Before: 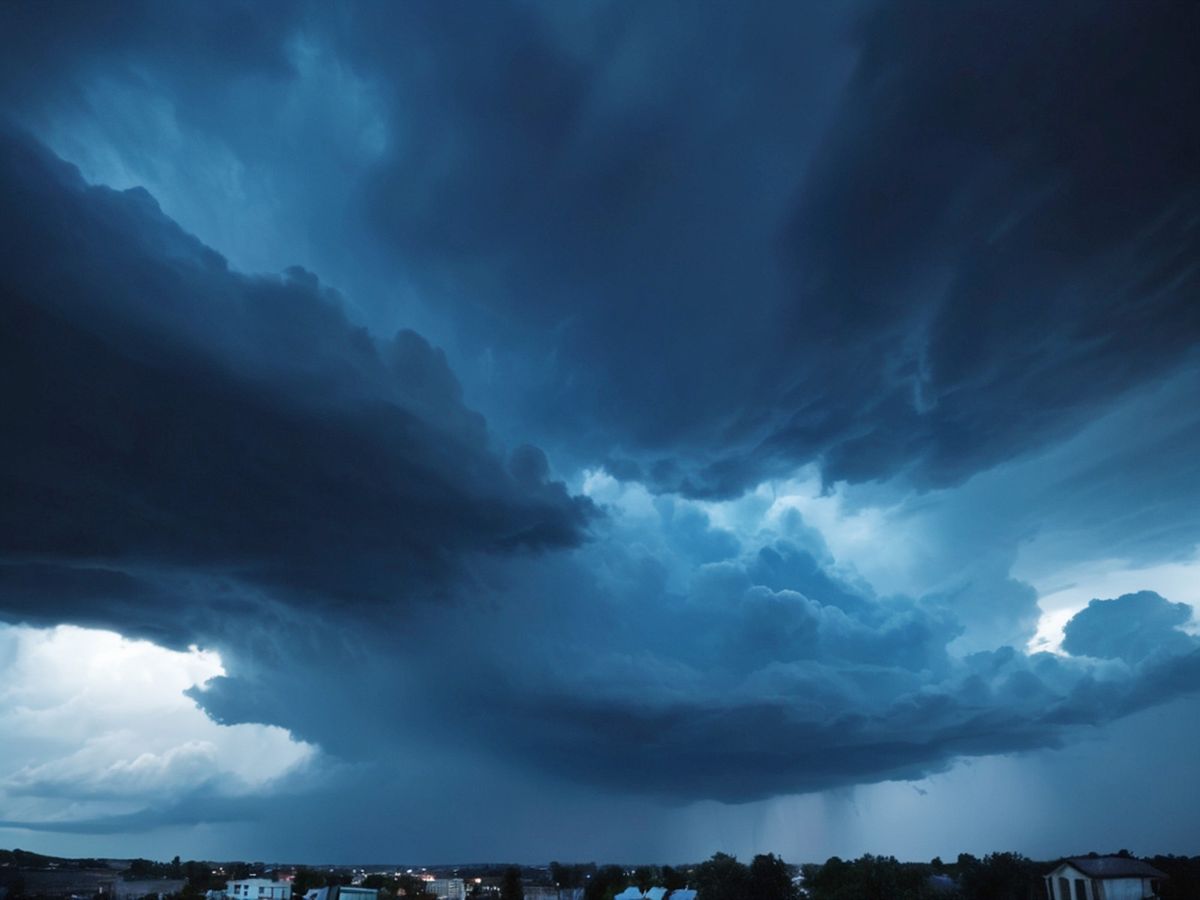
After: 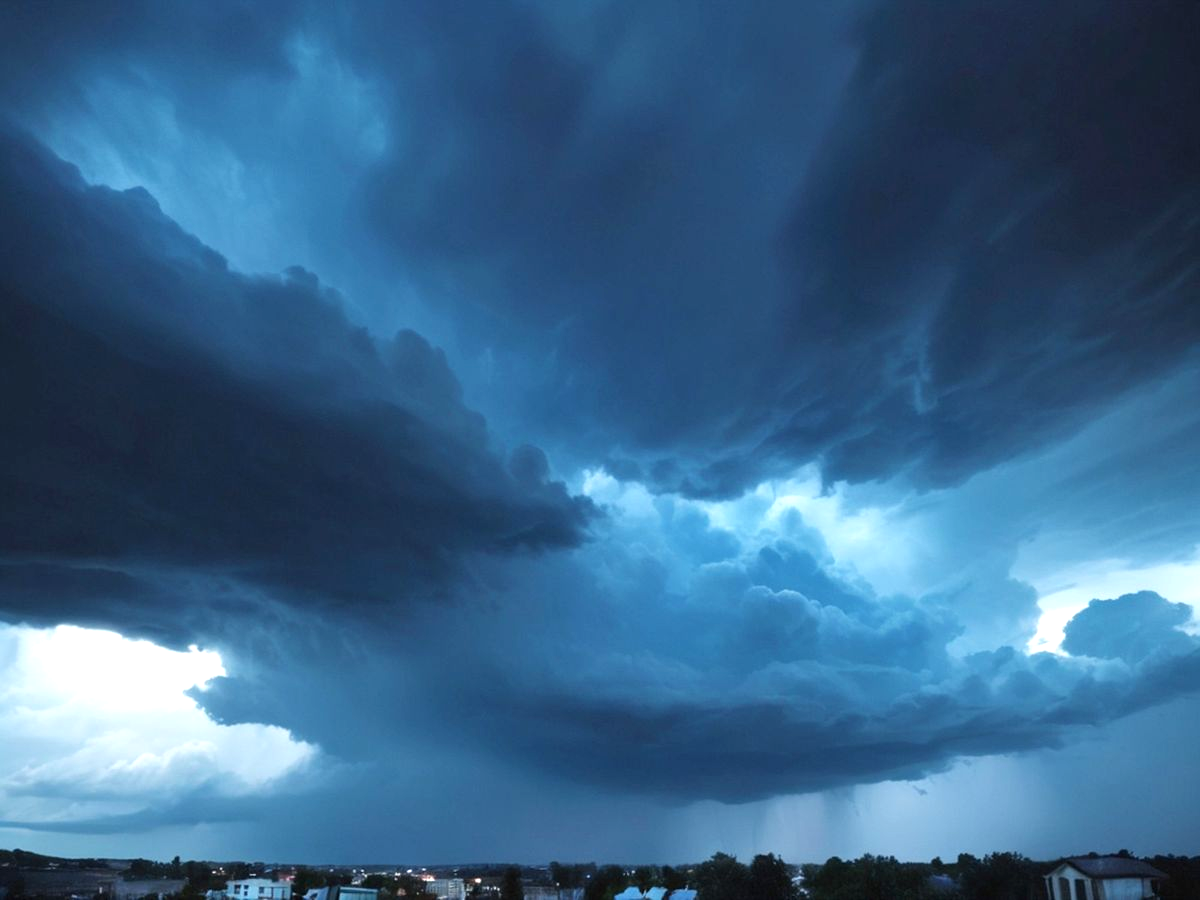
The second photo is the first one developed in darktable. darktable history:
exposure: exposure 0.601 EV, compensate highlight preservation false
